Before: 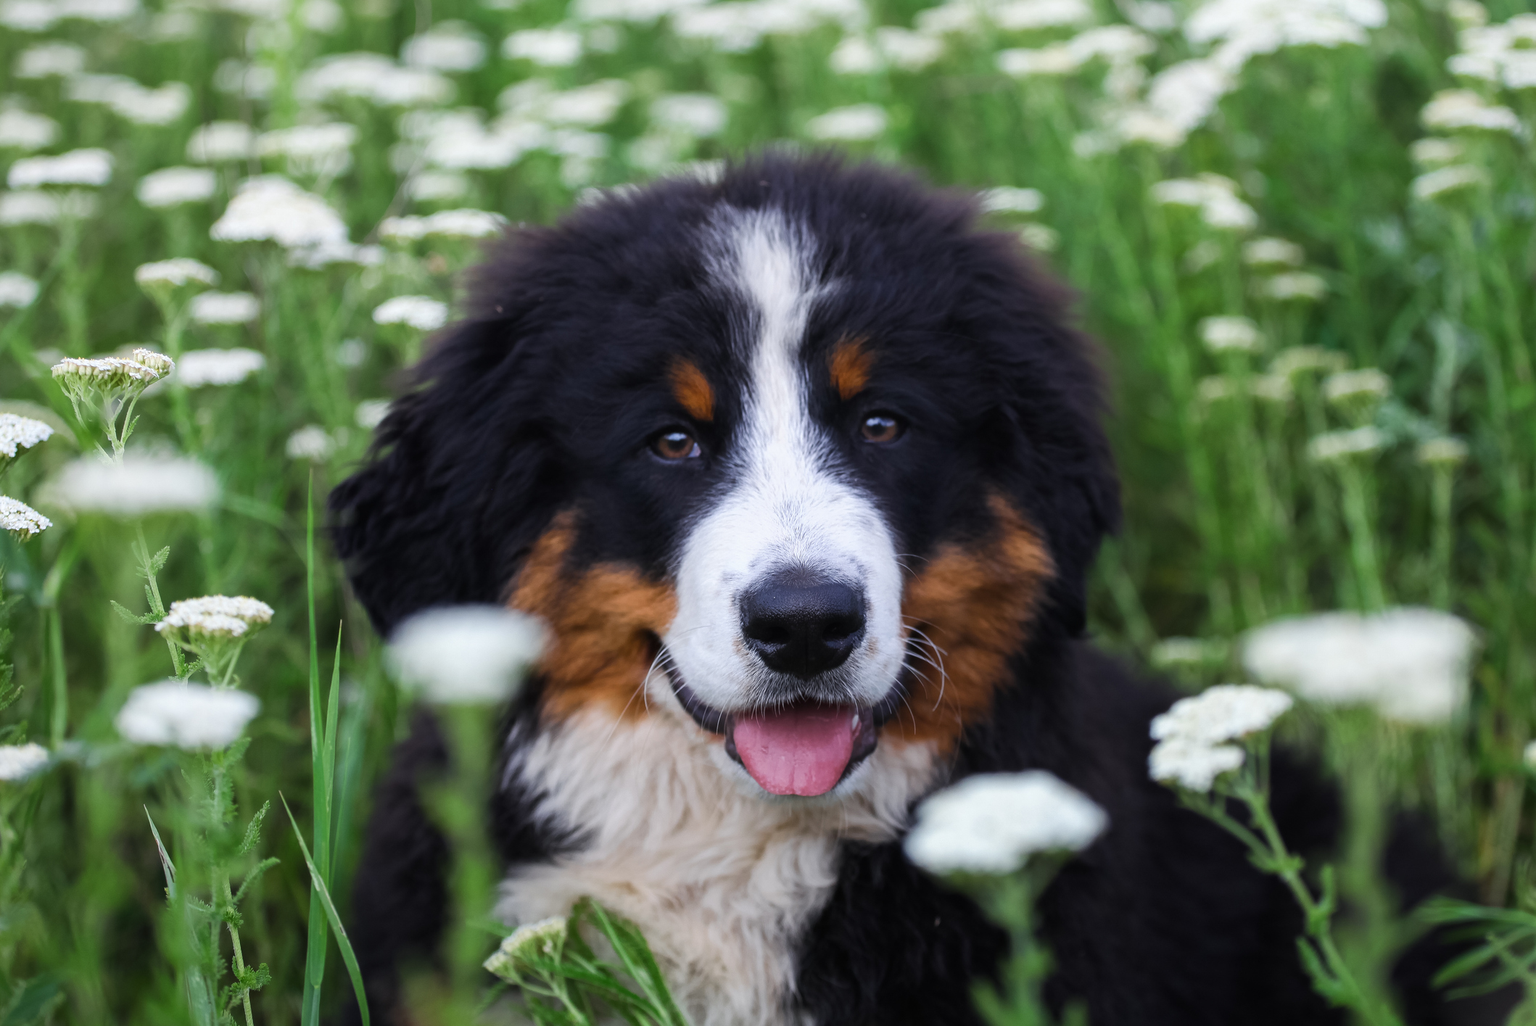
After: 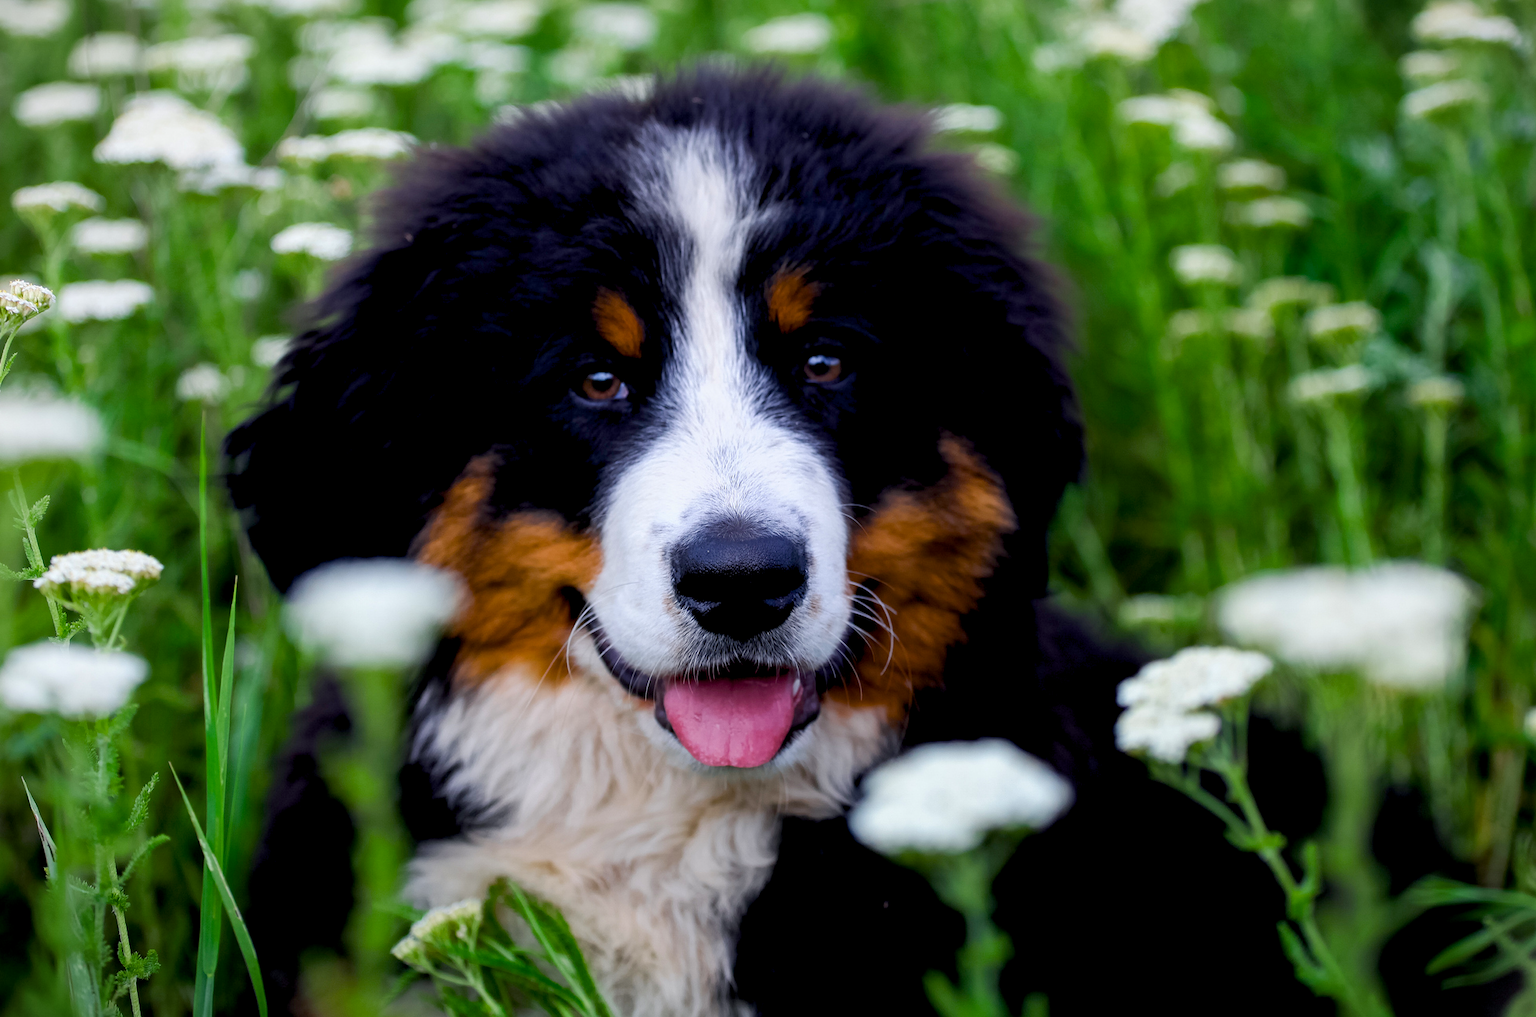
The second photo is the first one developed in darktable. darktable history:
crop and rotate: left 8.158%, top 8.907%
vignetting: fall-off start 100.77%, brightness -0.177, saturation -0.295, width/height ratio 1.322
color balance rgb: shadows lift › chroma 2.02%, shadows lift › hue 248.44°, global offset › luminance -1.419%, perceptual saturation grading › global saturation 29.901%
